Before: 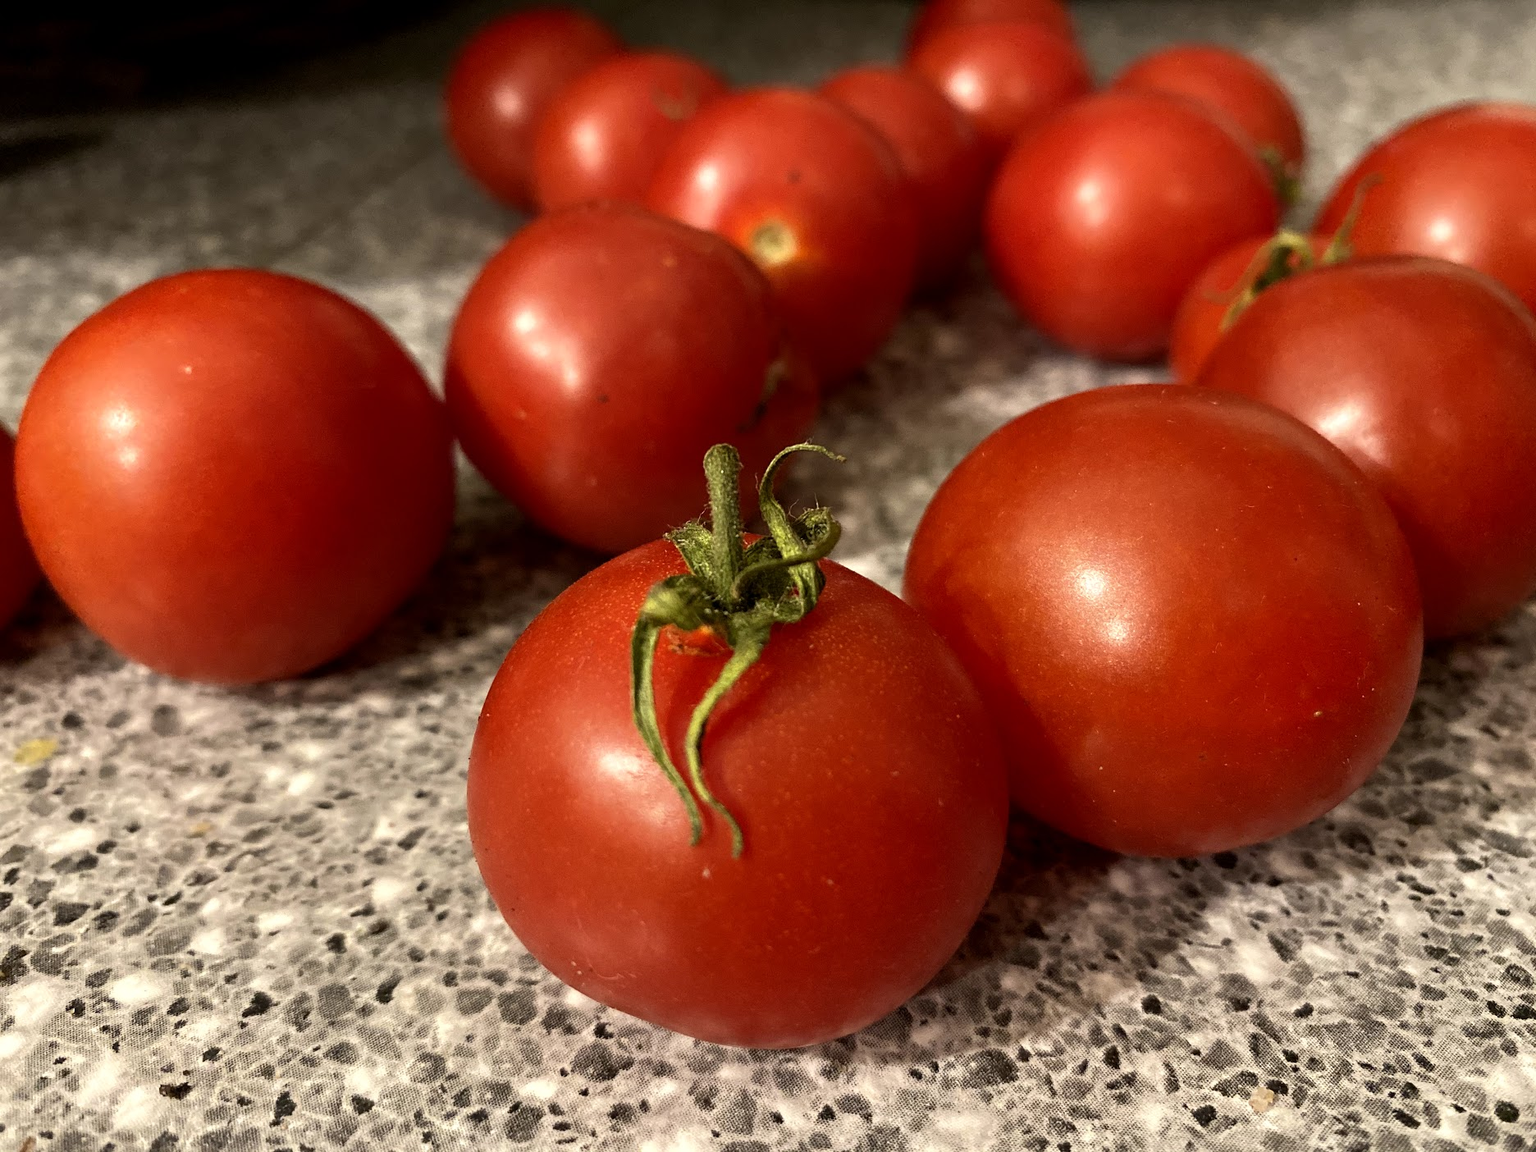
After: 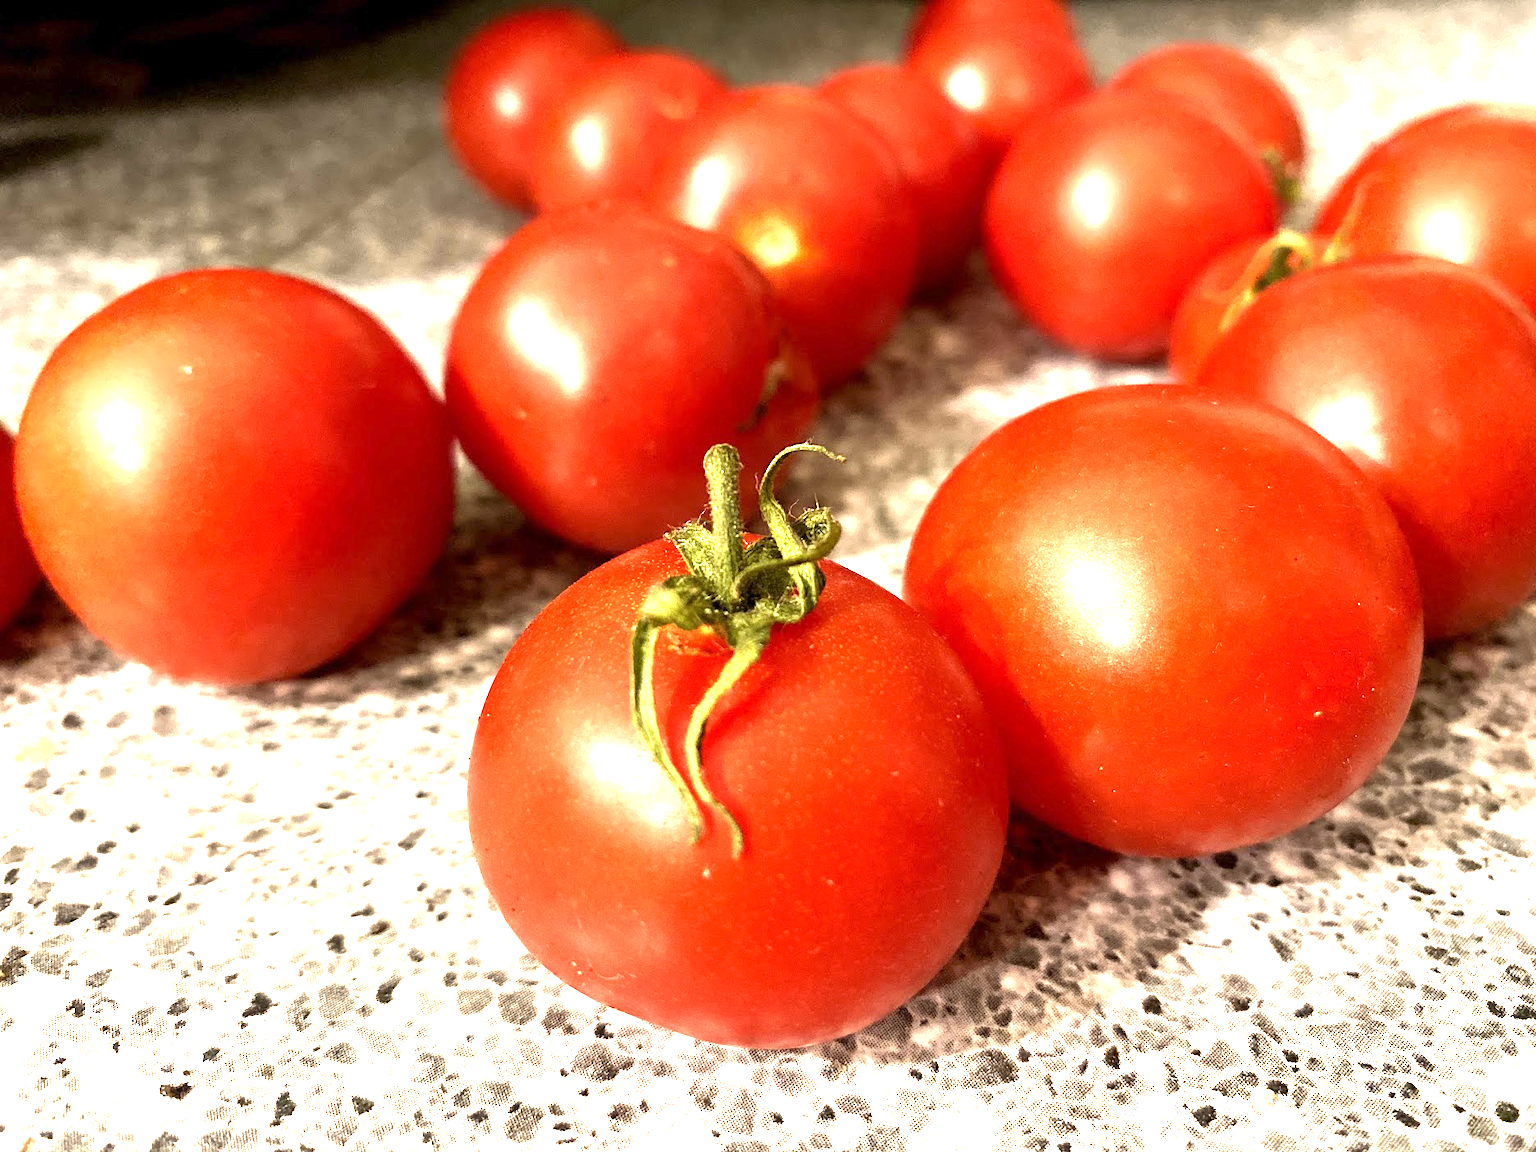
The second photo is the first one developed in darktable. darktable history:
exposure: exposure 2.056 EV, compensate highlight preservation false
